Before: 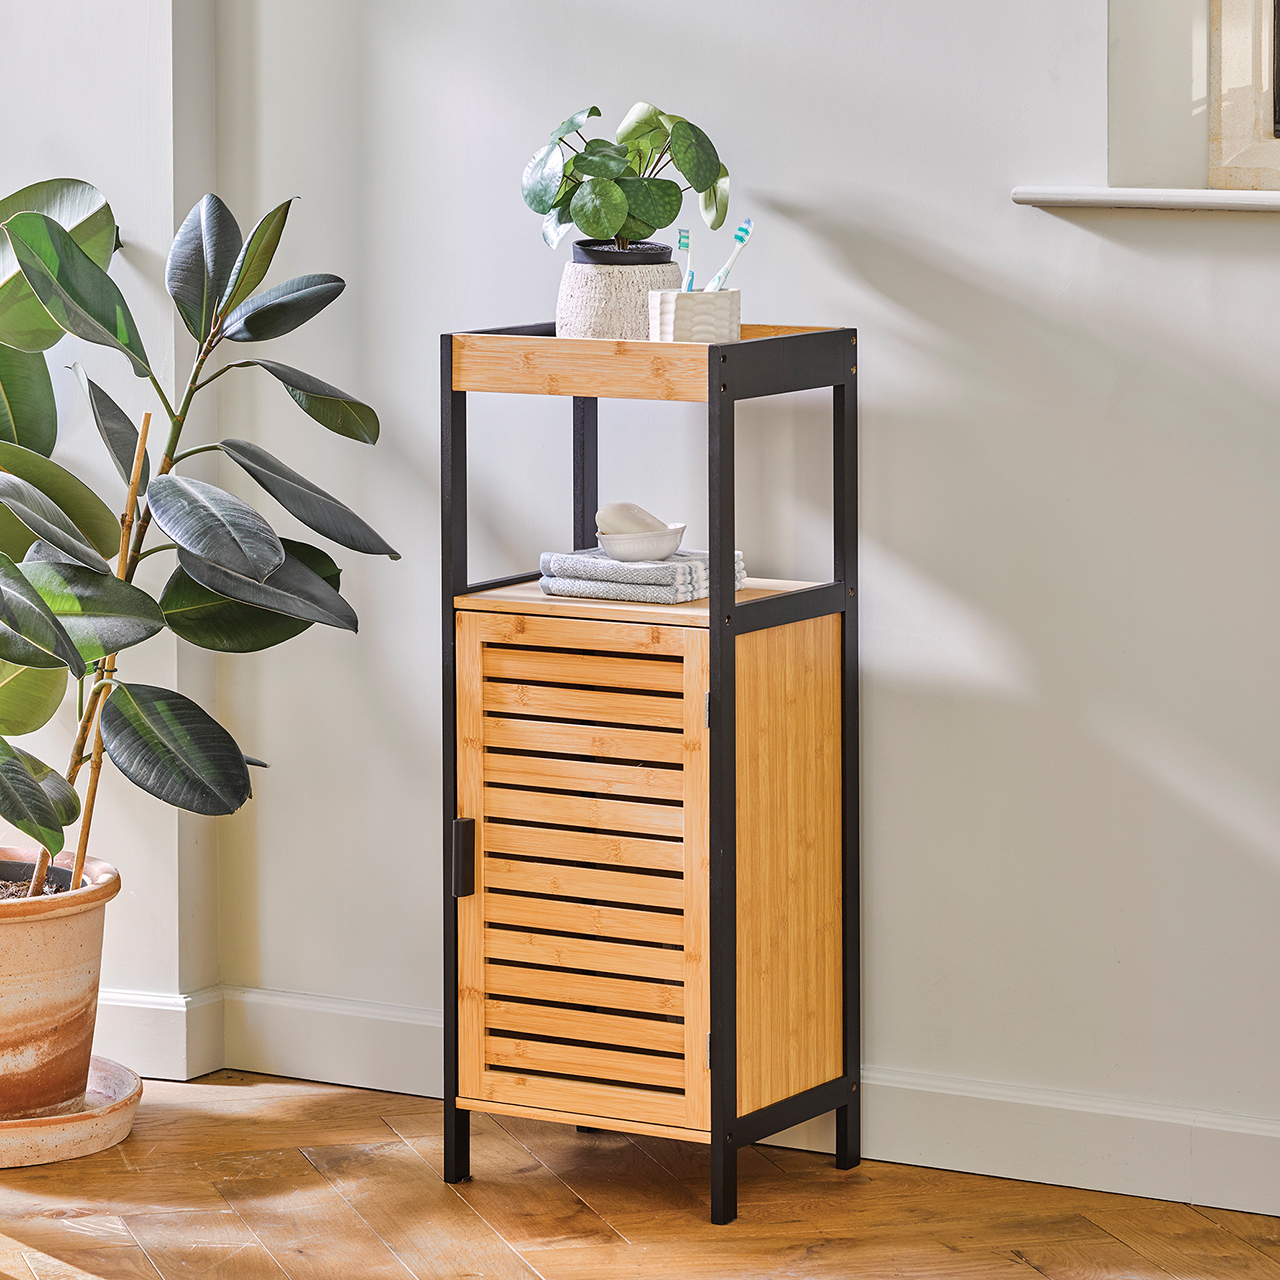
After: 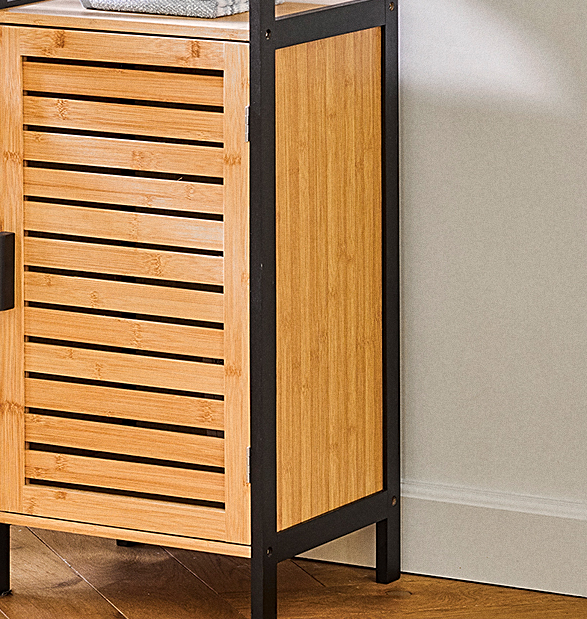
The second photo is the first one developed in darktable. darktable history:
local contrast: highlights 100%, shadows 100%, detail 120%, midtone range 0.2
sharpen: on, module defaults
grain: coarseness 0.09 ISO
crop: left 35.976%, top 45.819%, right 18.162%, bottom 5.807%
